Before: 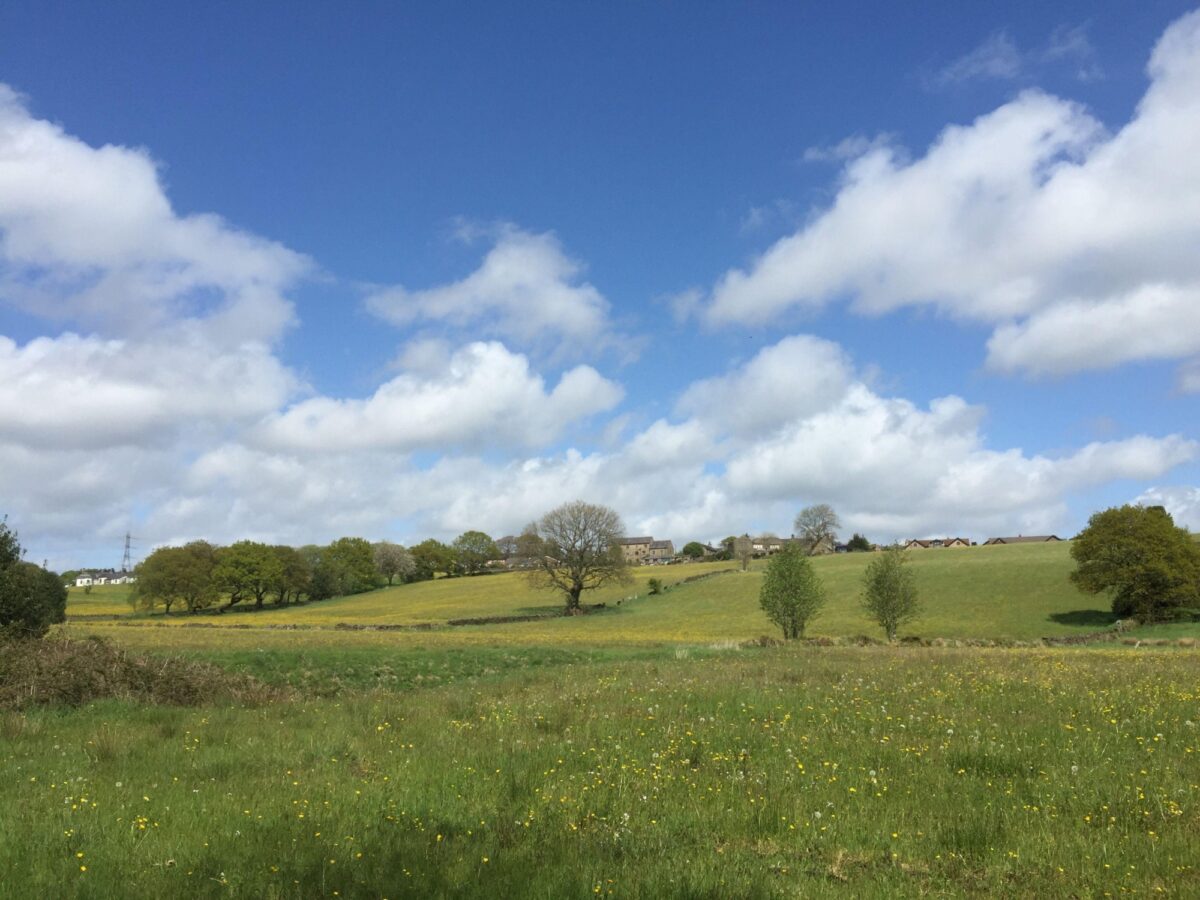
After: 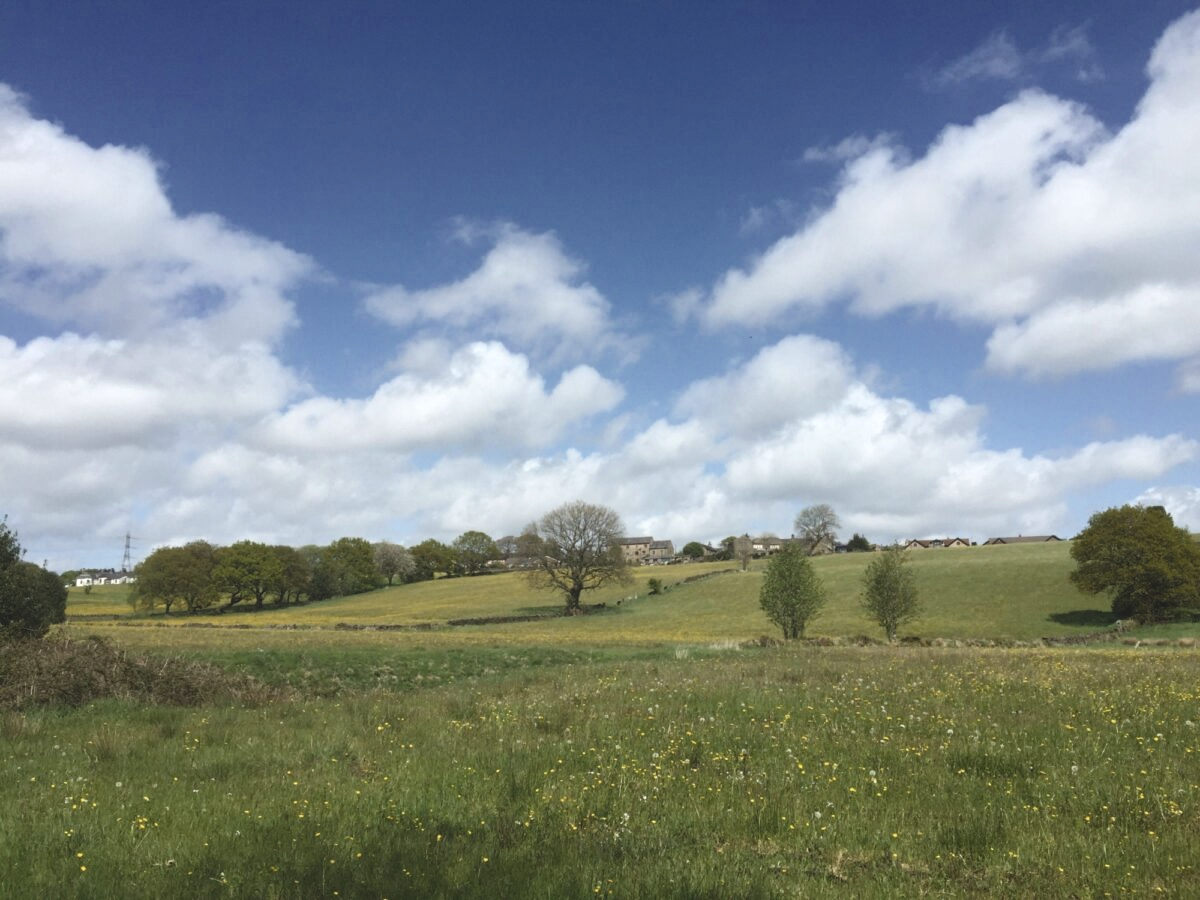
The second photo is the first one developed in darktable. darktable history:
exposure: black level correction -0.015, exposure -0.125 EV, compensate highlight preservation false
tone equalizer: on, module defaults
color balance rgb: linear chroma grading › shadows 16%, perceptual saturation grading › global saturation 8%, perceptual saturation grading › shadows 4%, perceptual brilliance grading › global brilliance 2%, perceptual brilliance grading › highlights 8%, perceptual brilliance grading › shadows -4%, global vibrance 16%, saturation formula JzAzBz (2021)
contrast brightness saturation: contrast 0.1, saturation -0.36
